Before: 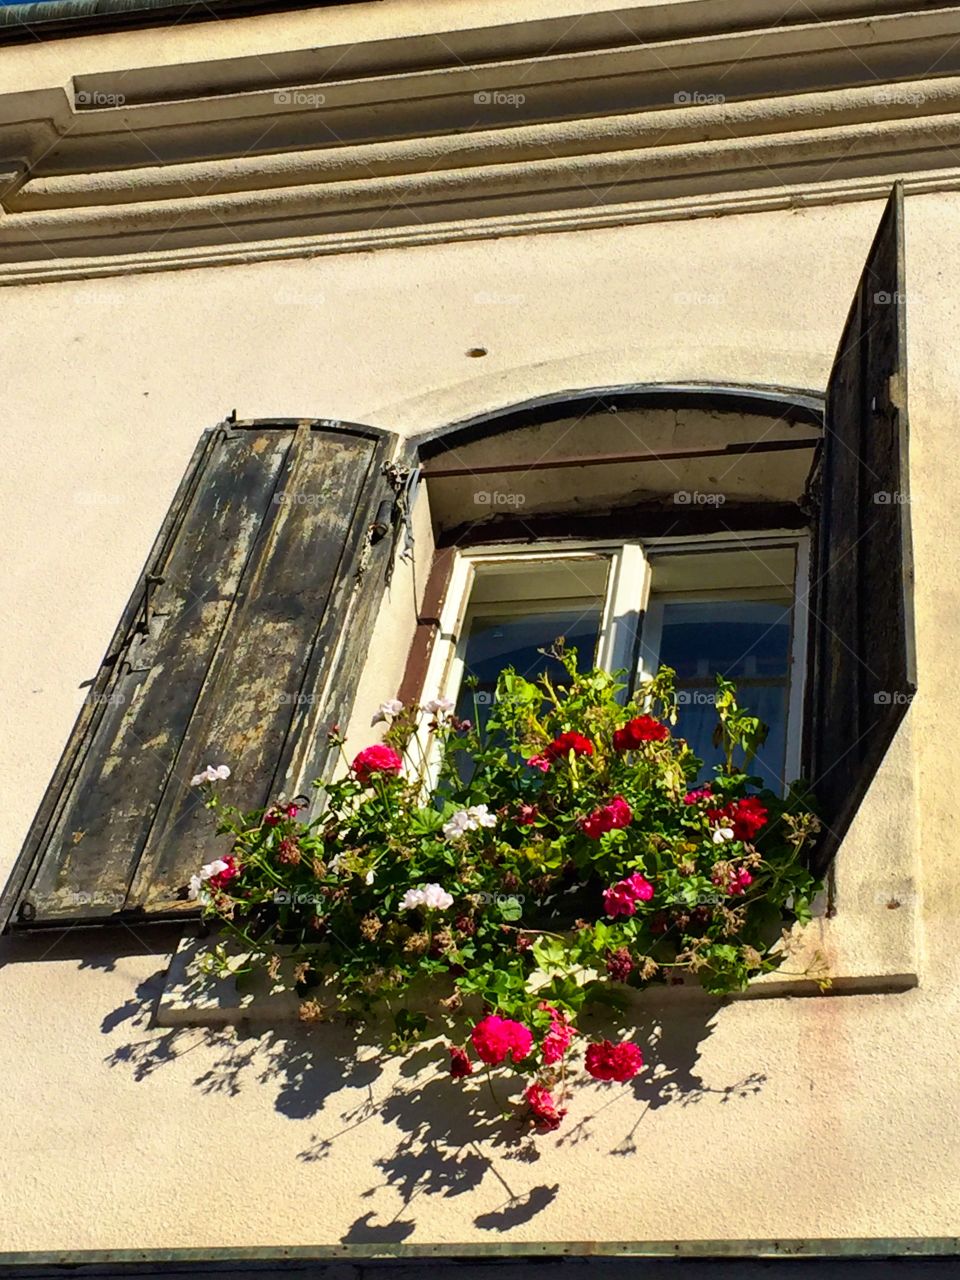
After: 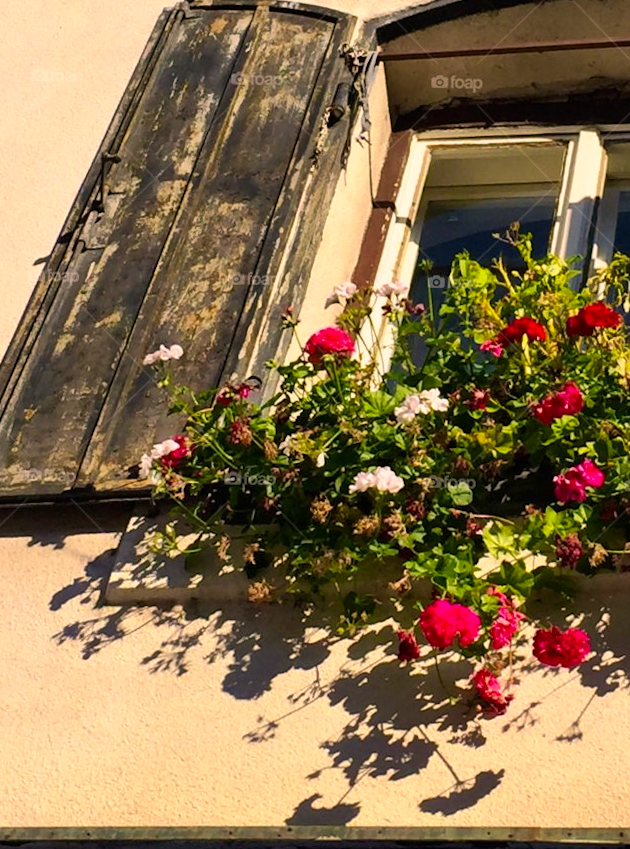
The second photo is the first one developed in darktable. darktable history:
crop and rotate: angle -0.981°, left 3.674%, top 32.123%, right 29.198%
color correction: highlights a* 12.07, highlights b* 12.25
tone equalizer: on, module defaults
